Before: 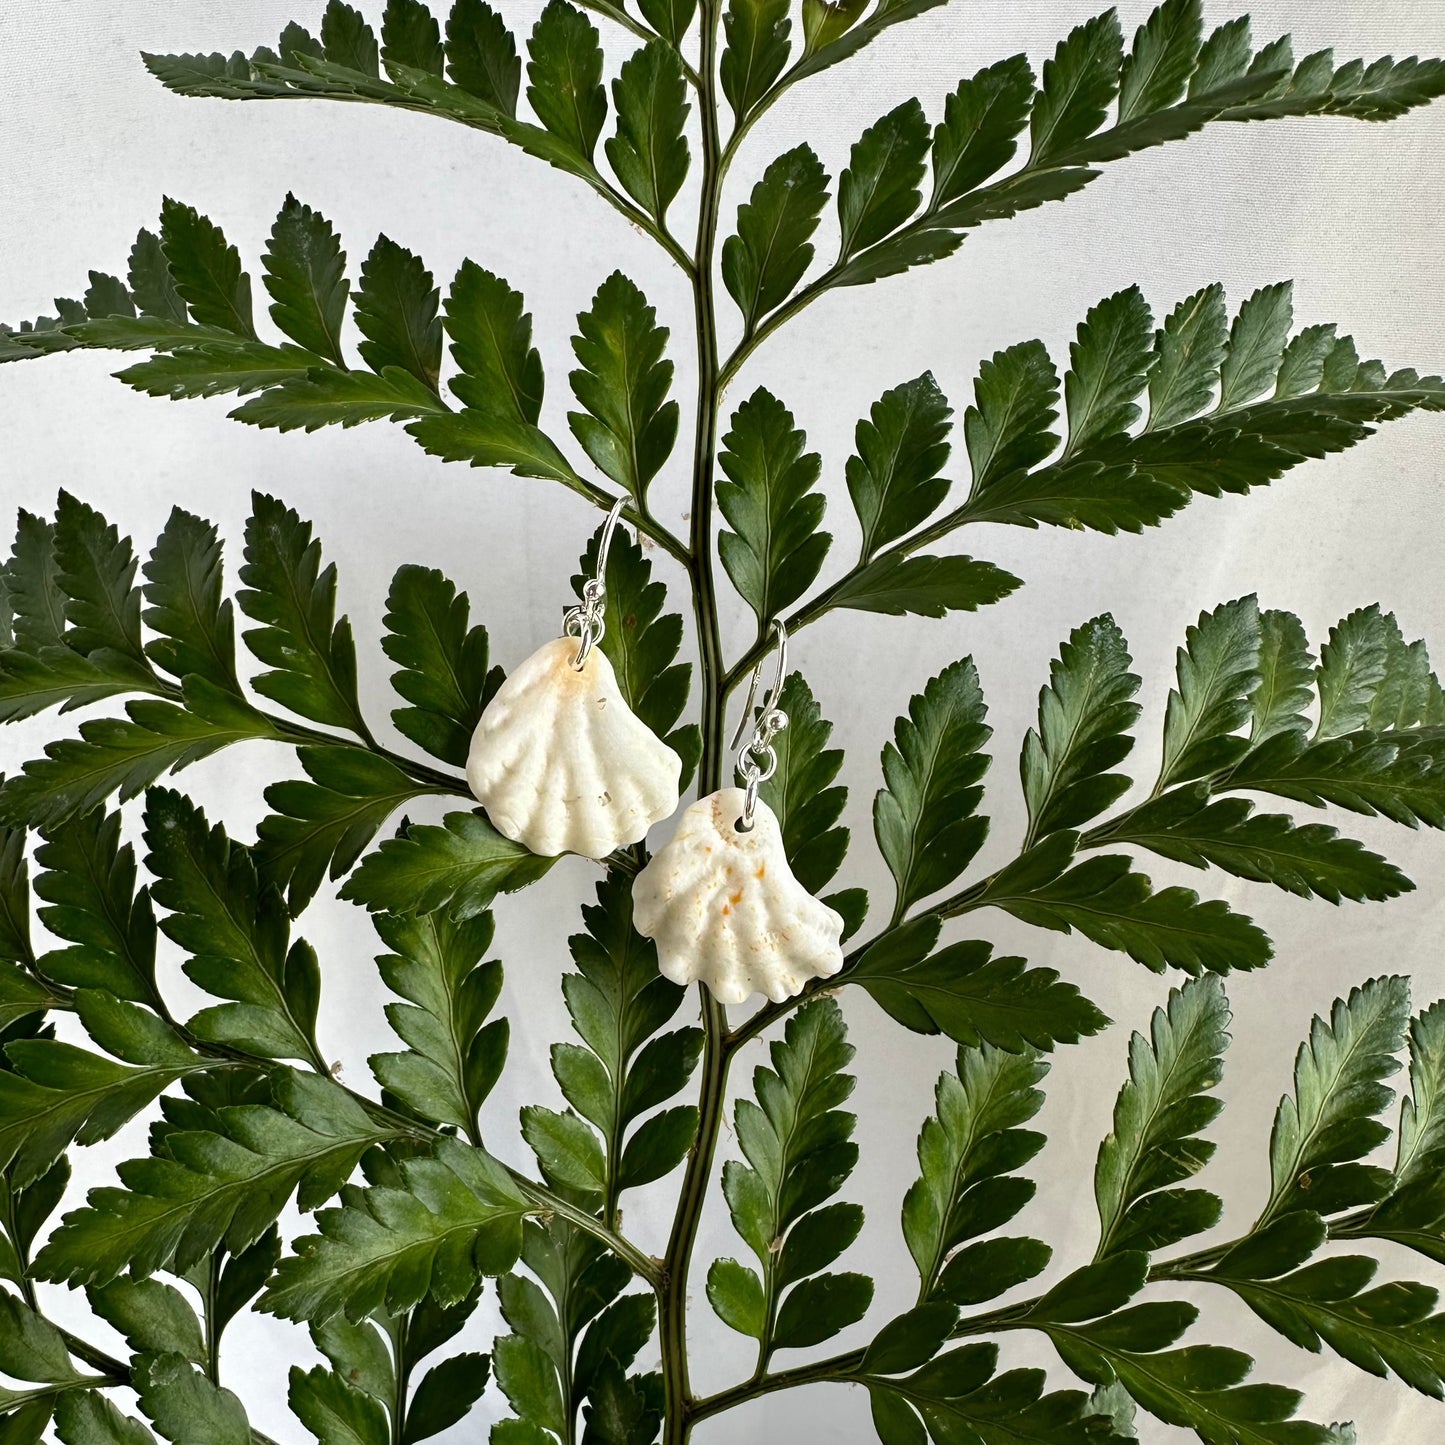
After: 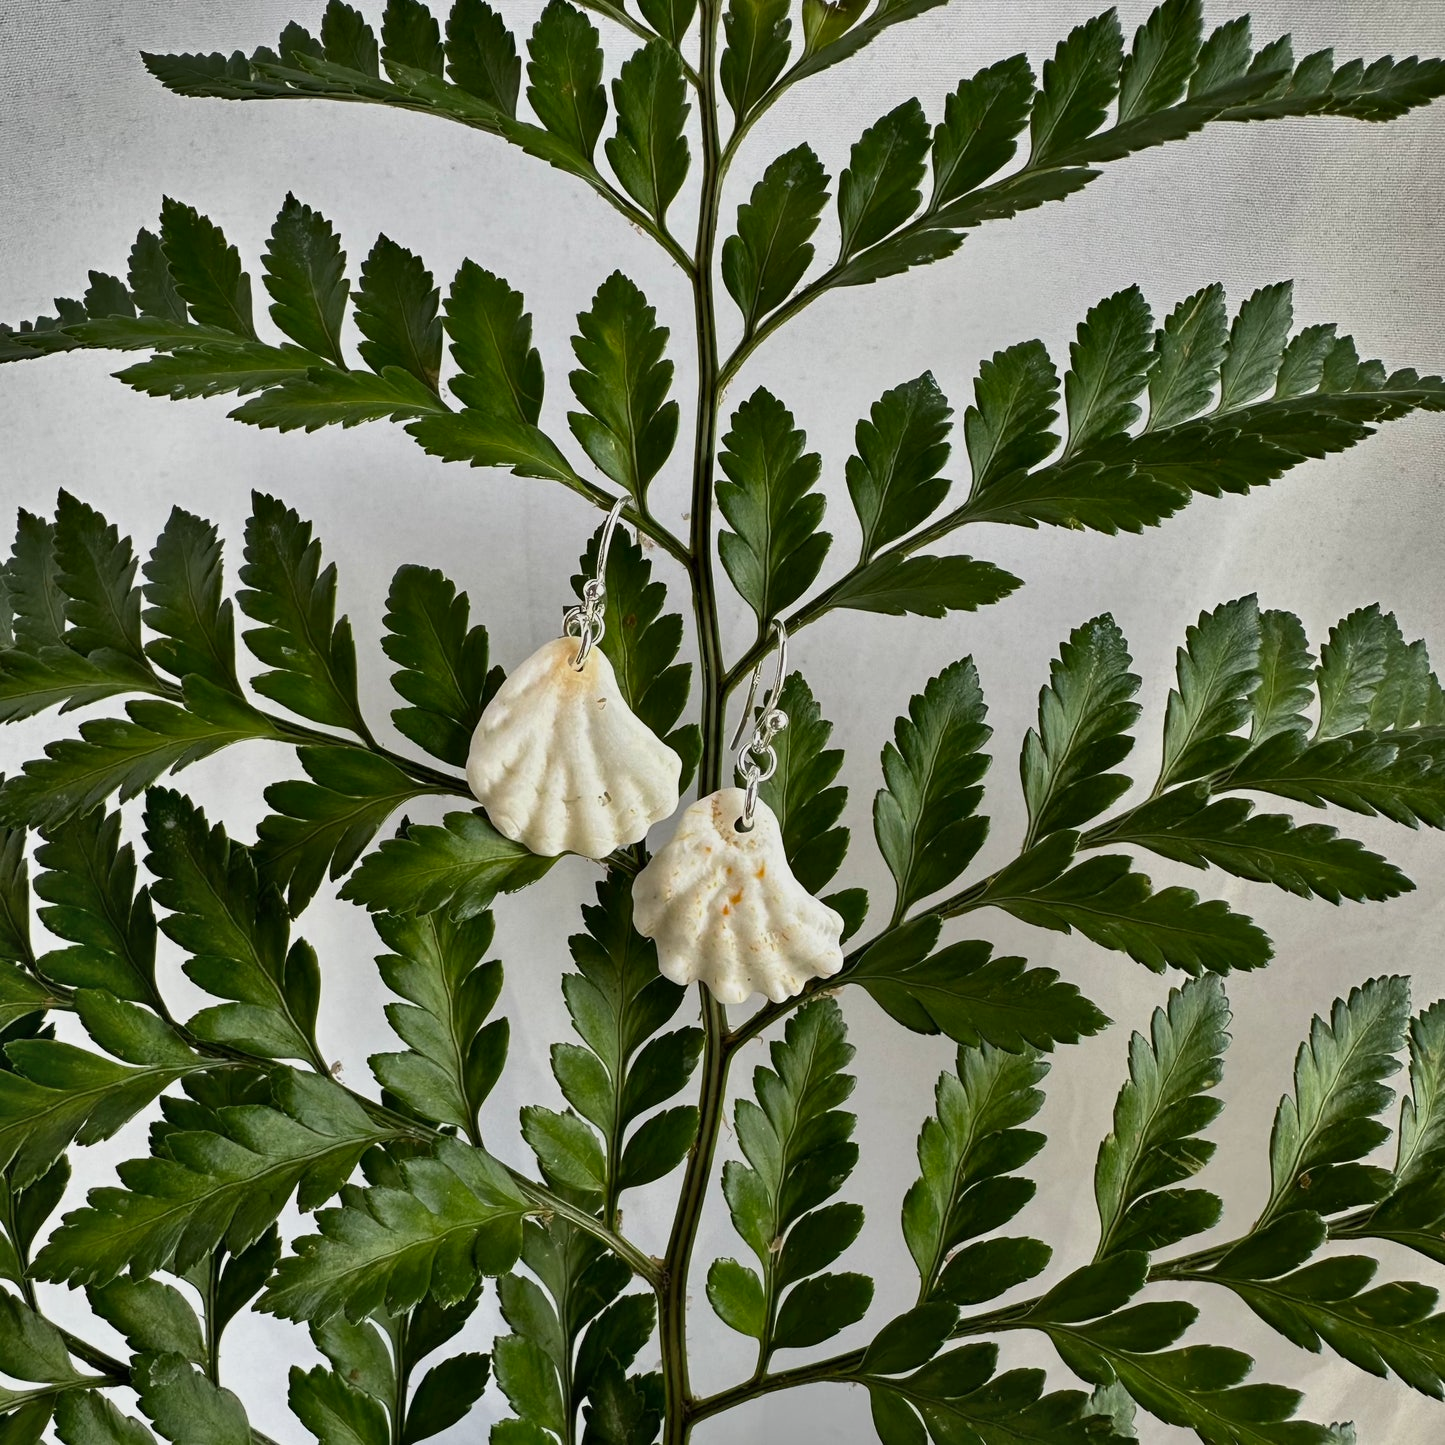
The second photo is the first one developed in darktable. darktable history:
tone equalizer: on, module defaults
shadows and highlights: shadows 80.8, white point adjustment -9.11, highlights -61.35, soften with gaussian
